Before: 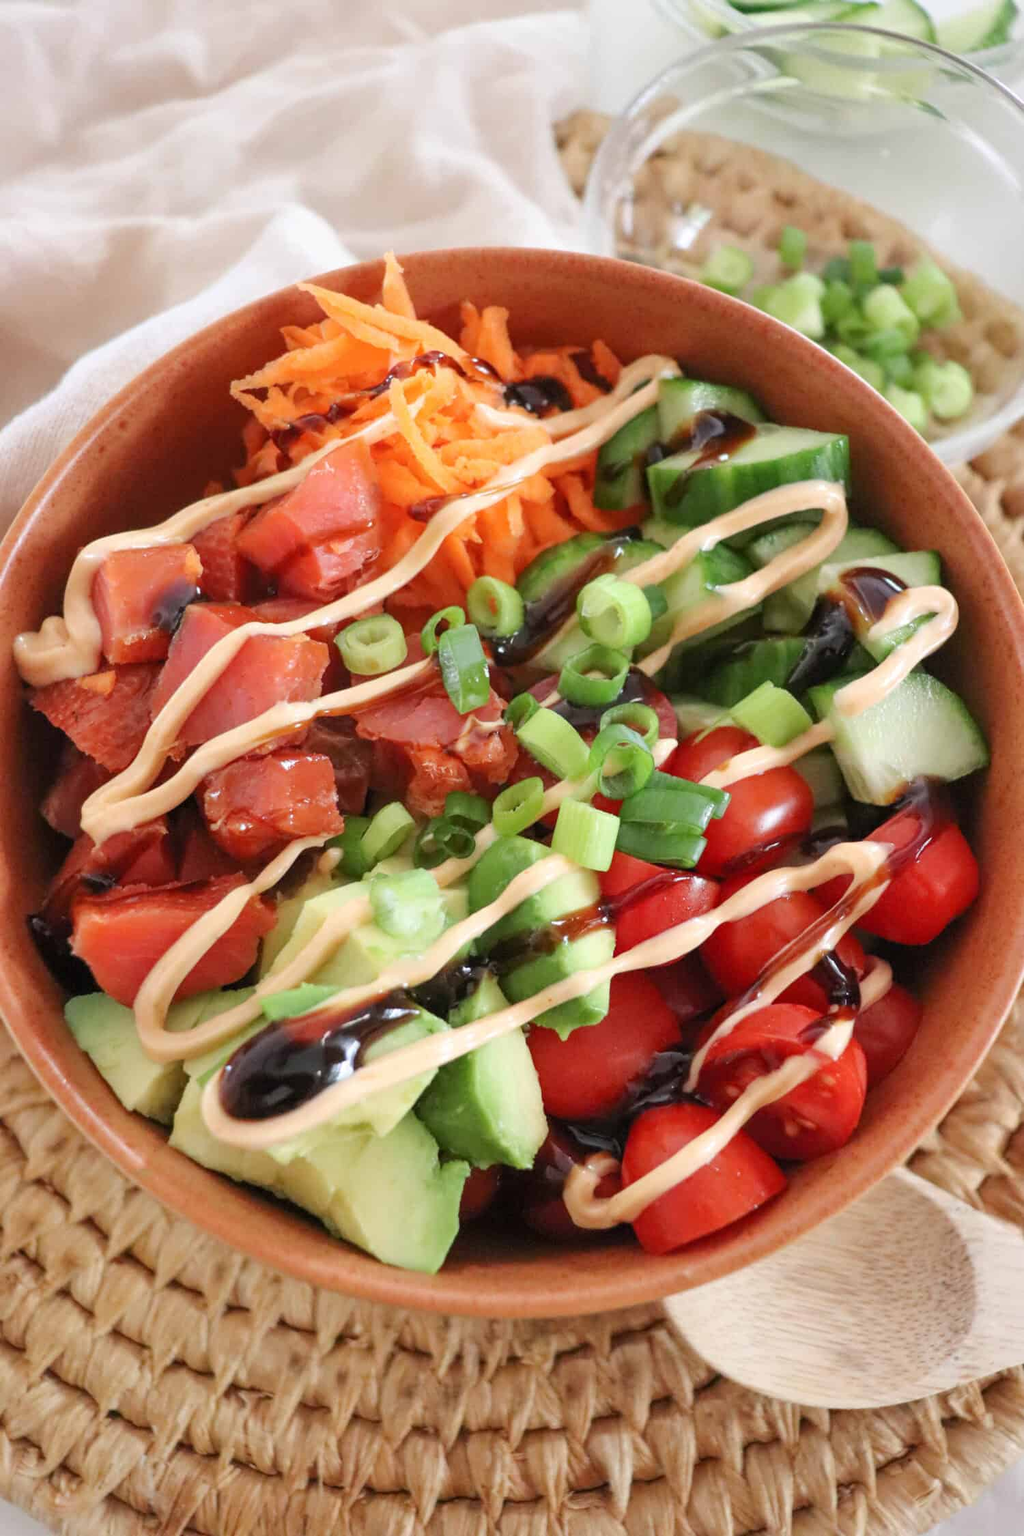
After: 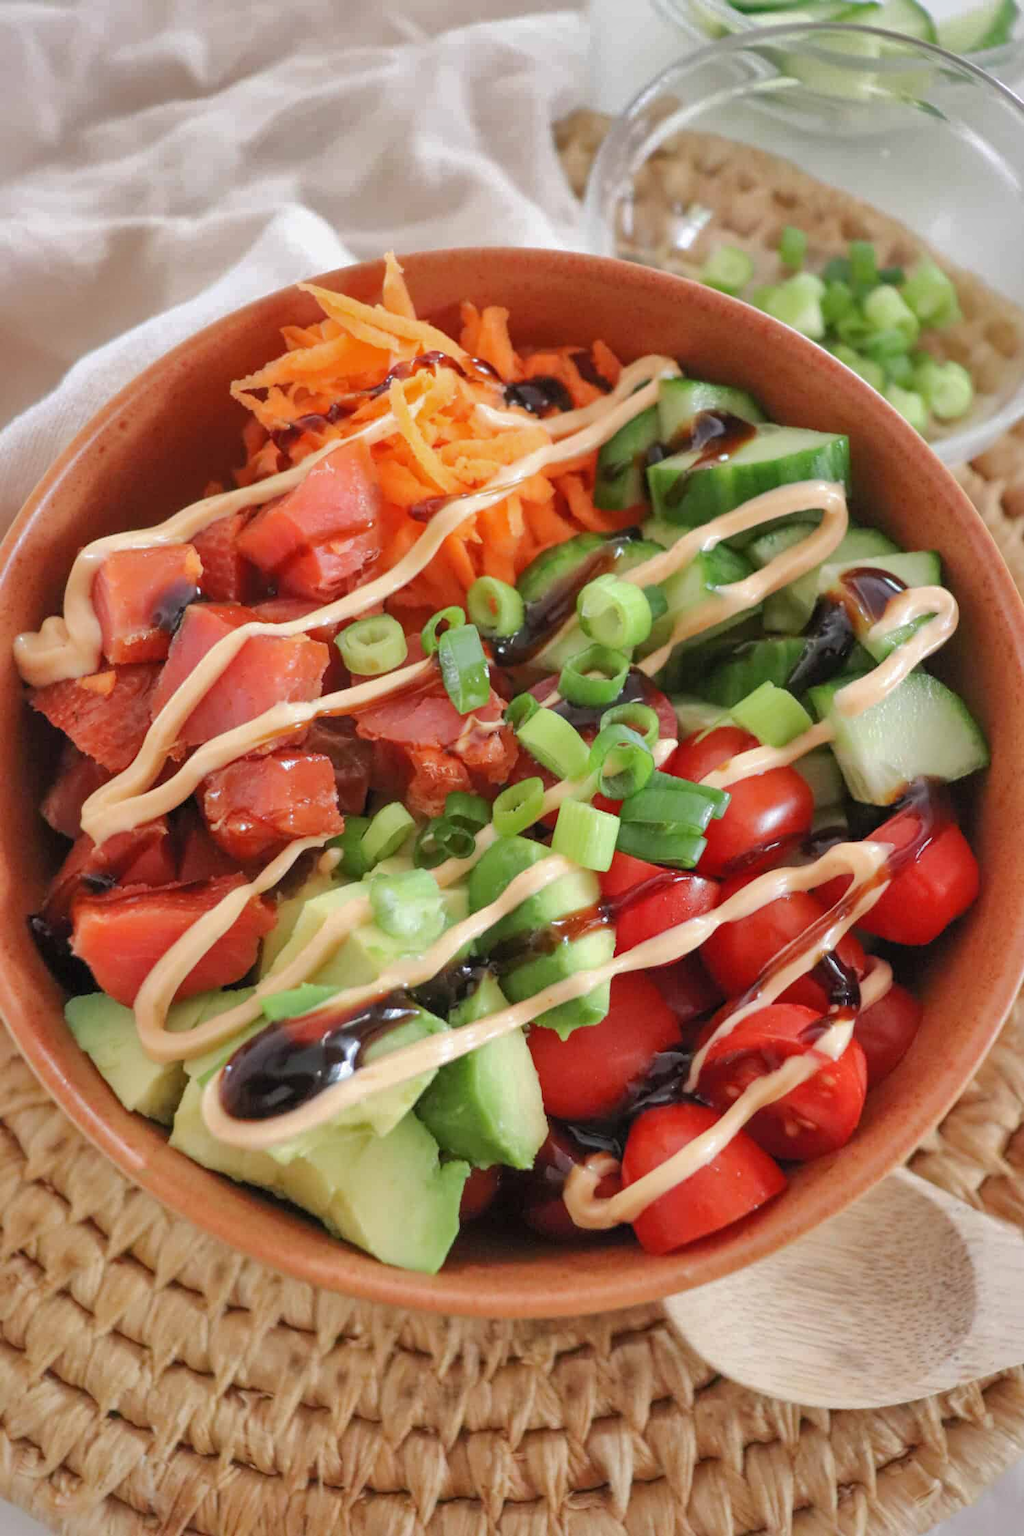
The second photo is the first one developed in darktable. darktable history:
shadows and highlights: shadows 39.94, highlights -59.94, highlights color adjustment 33.08%
